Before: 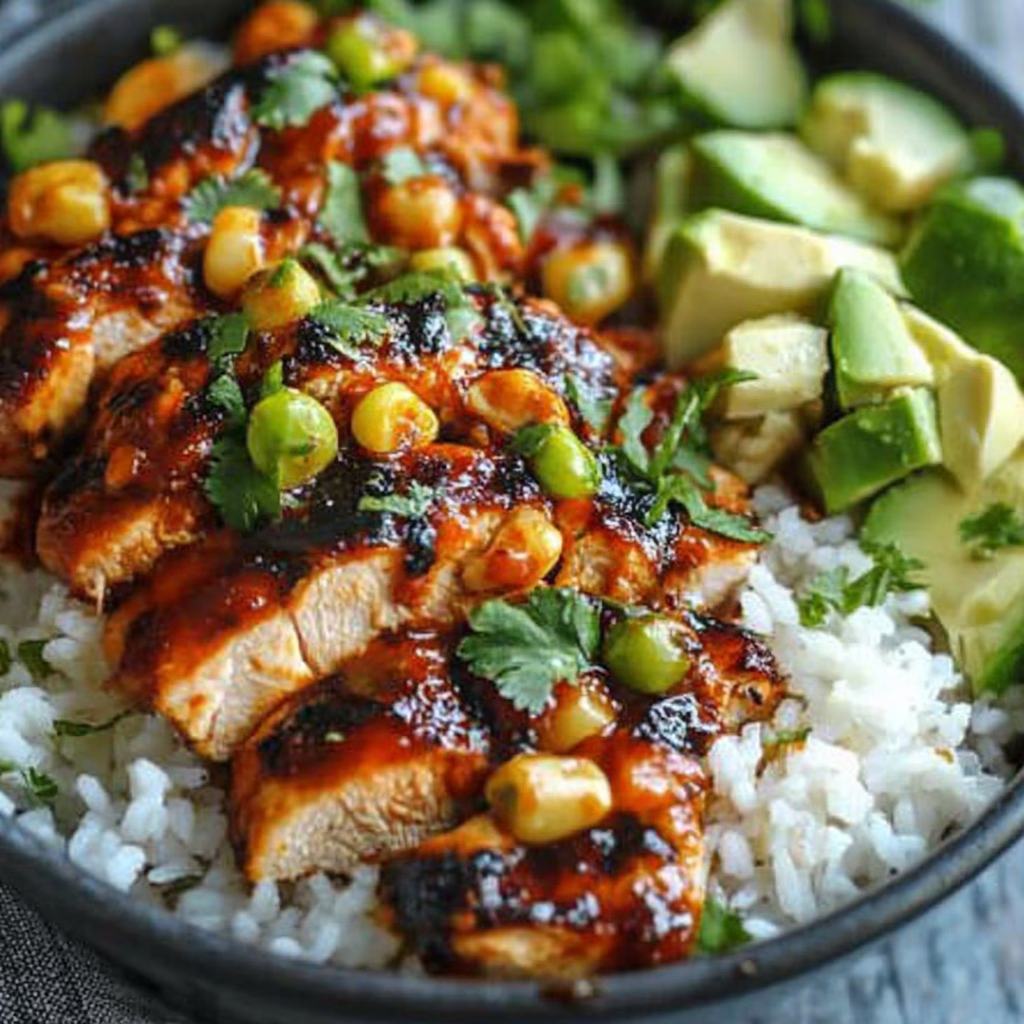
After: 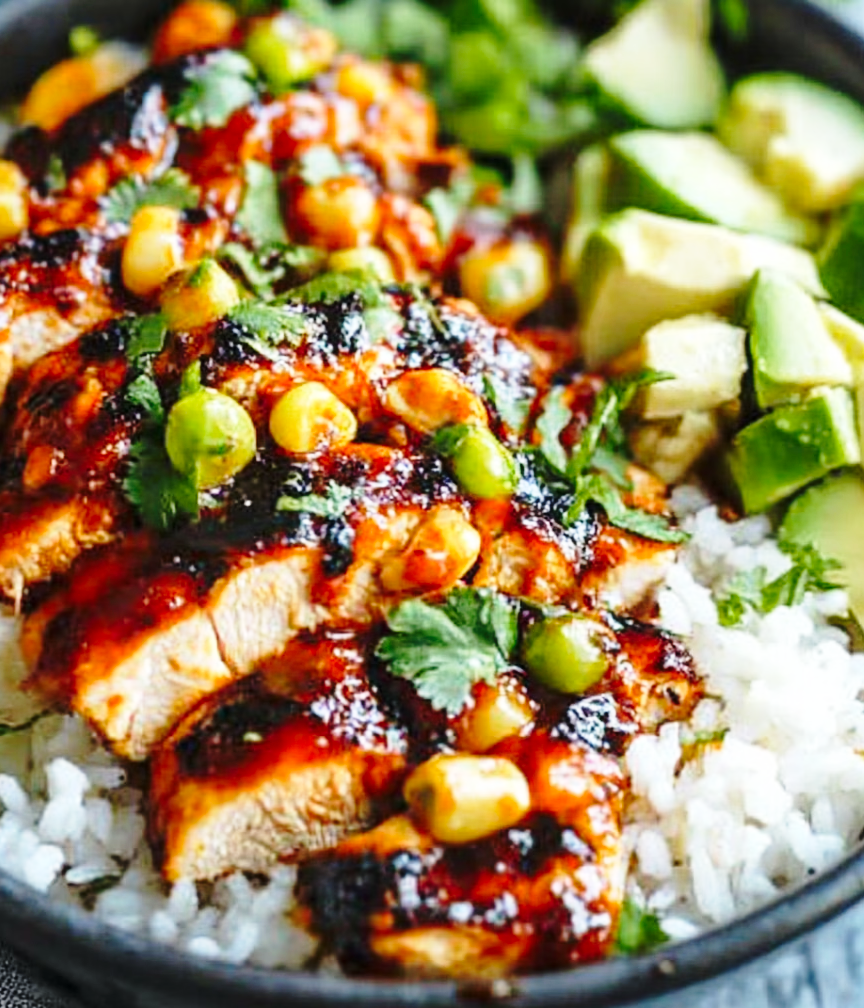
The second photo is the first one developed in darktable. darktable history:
crop: left 8.026%, right 7.374%
base curve: curves: ch0 [(0, 0) (0.028, 0.03) (0.121, 0.232) (0.46, 0.748) (0.859, 0.968) (1, 1)], preserve colors none
